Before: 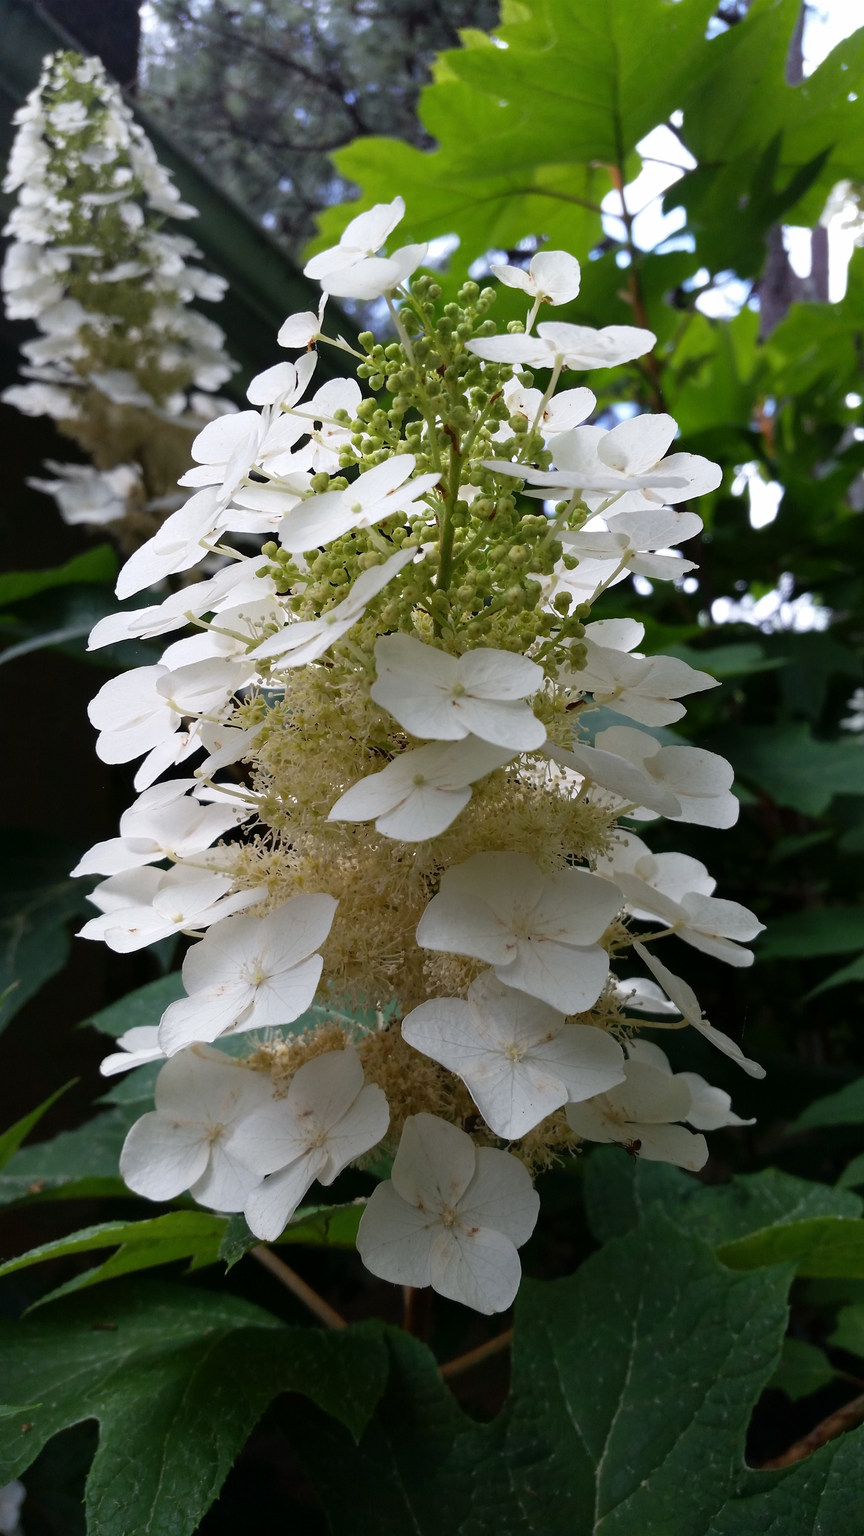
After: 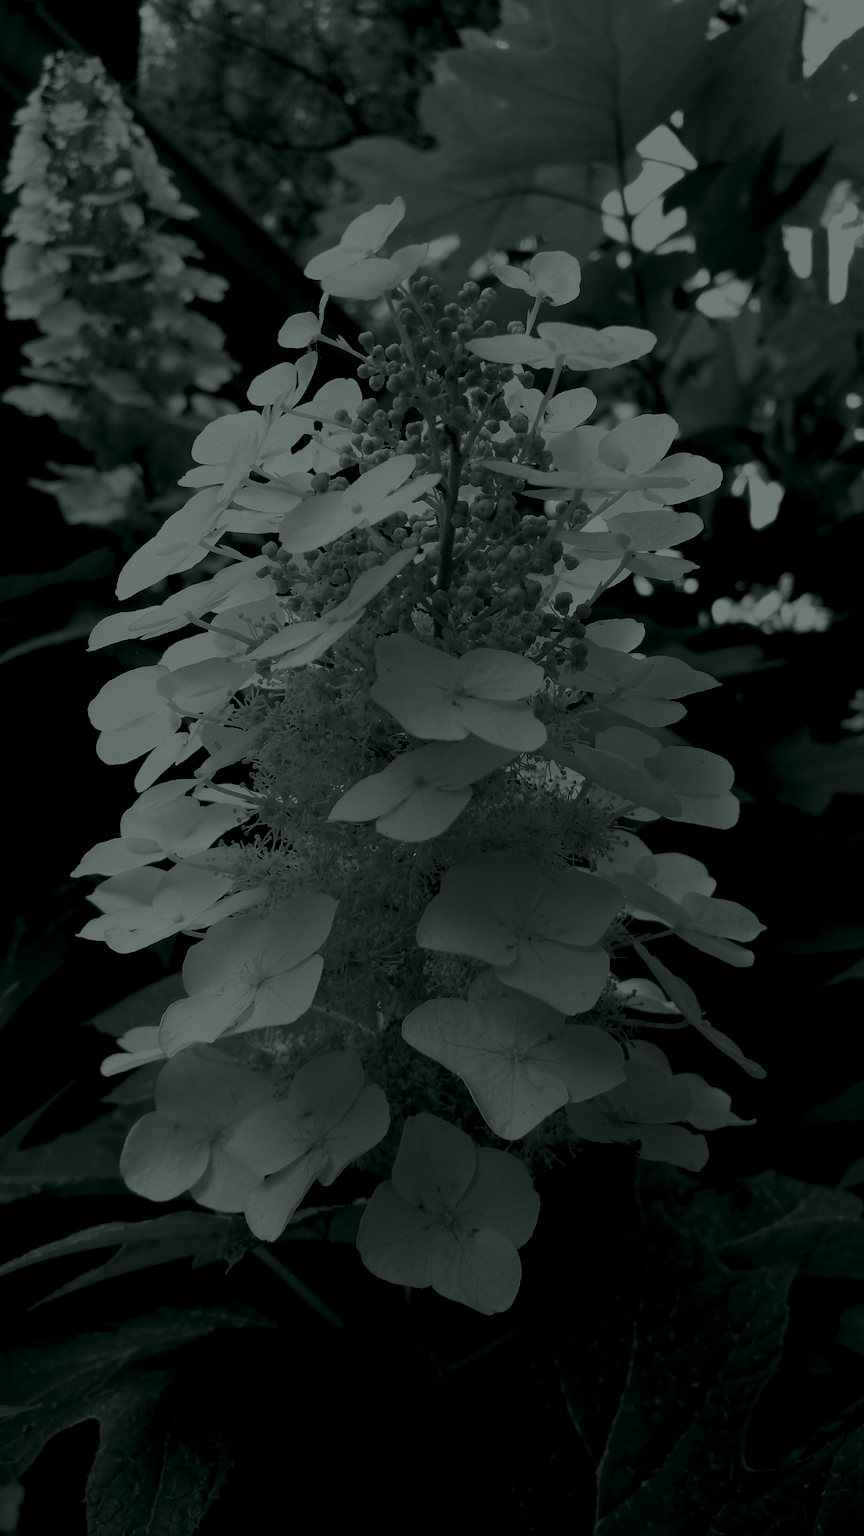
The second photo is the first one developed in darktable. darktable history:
colorize: hue 90°, saturation 19%, lightness 1.59%, version 1
exposure: exposure 0.781 EV, compensate highlight preservation false
